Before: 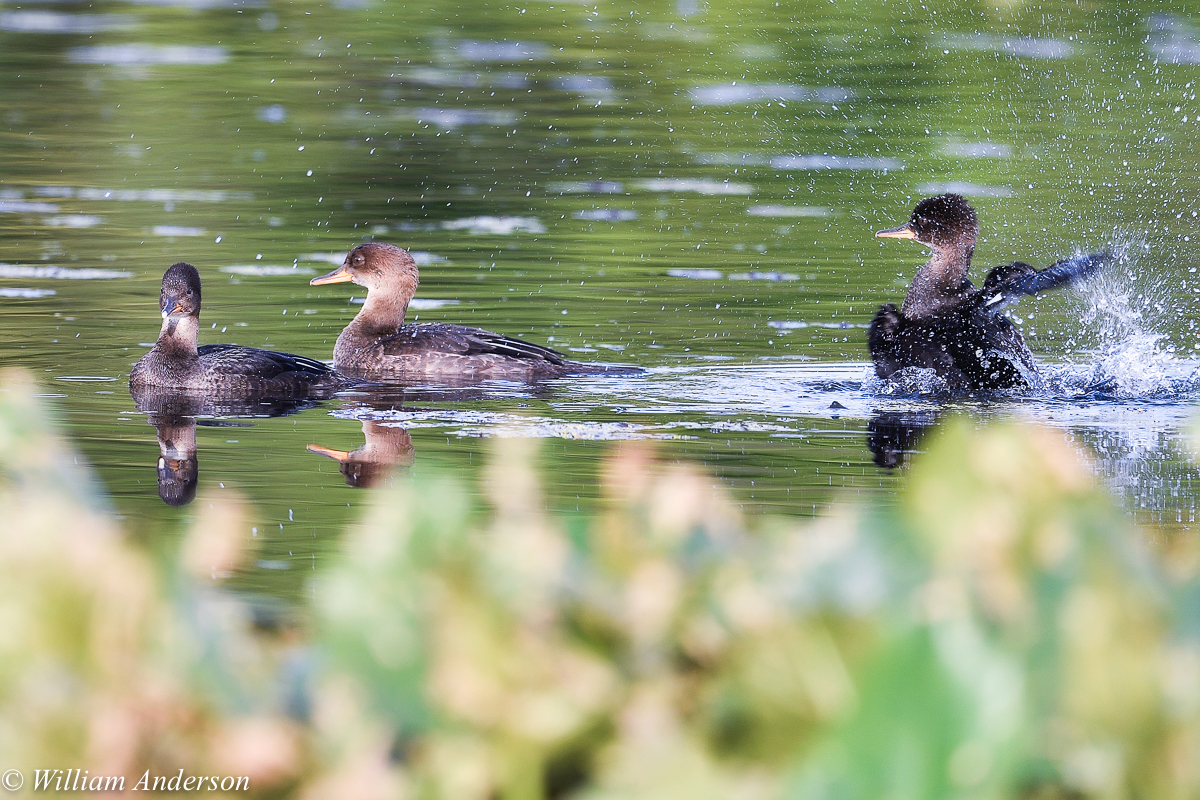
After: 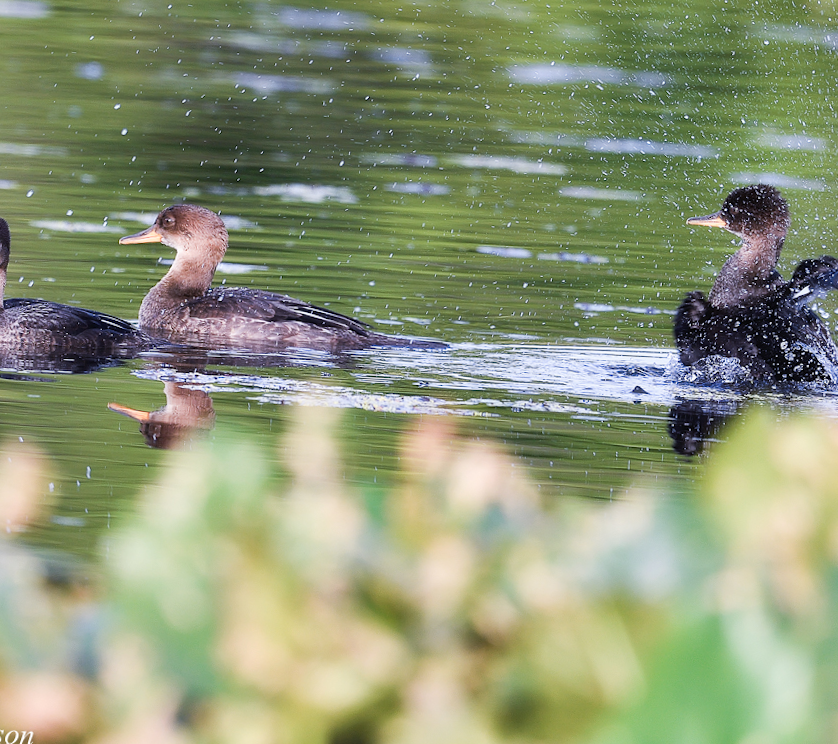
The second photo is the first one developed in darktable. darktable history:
crop and rotate: angle -2.87°, left 13.962%, top 0.021%, right 11.045%, bottom 0.02%
